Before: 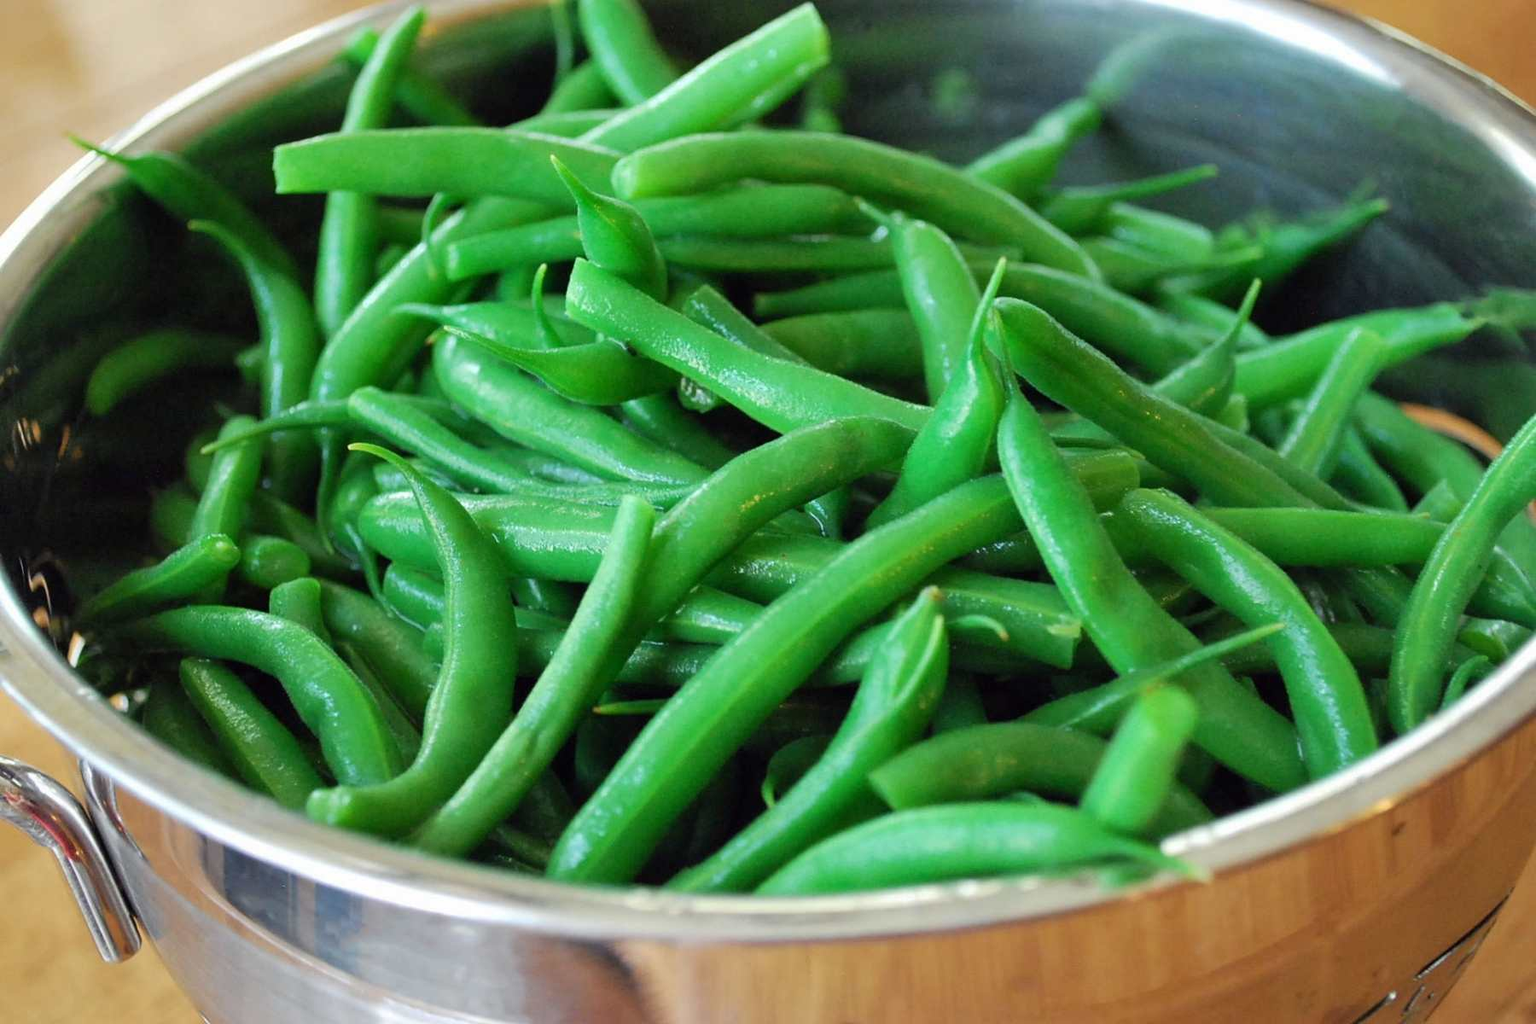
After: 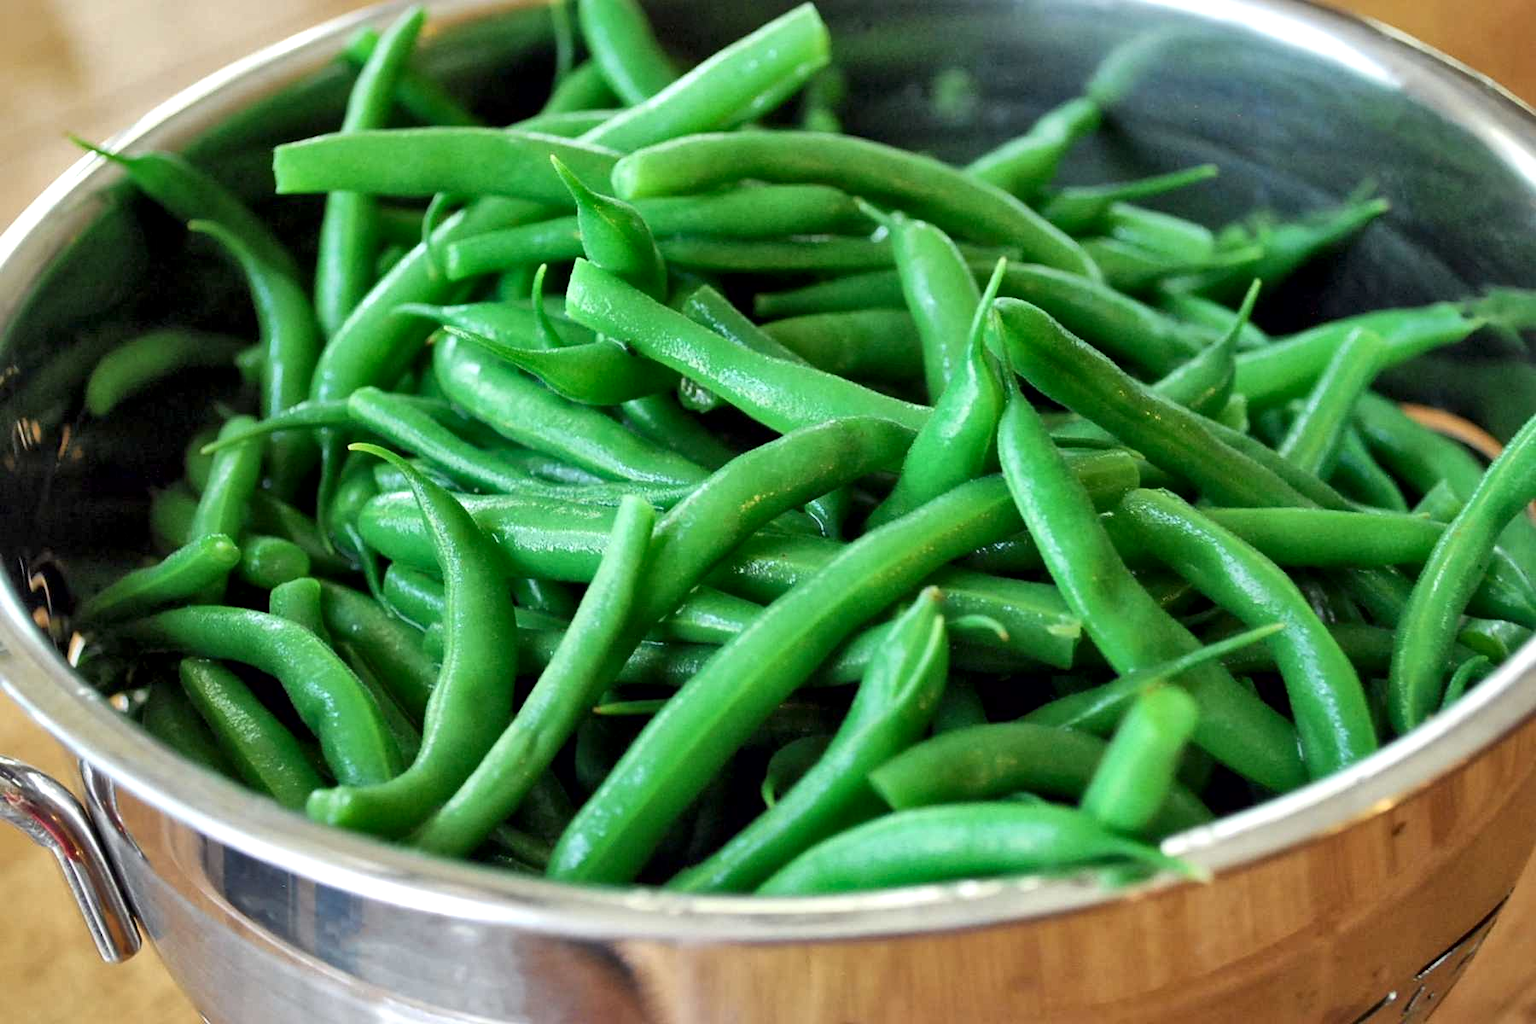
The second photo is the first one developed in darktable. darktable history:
local contrast: mode bilateral grid, contrast 20, coarseness 51, detail 173%, midtone range 0.2
